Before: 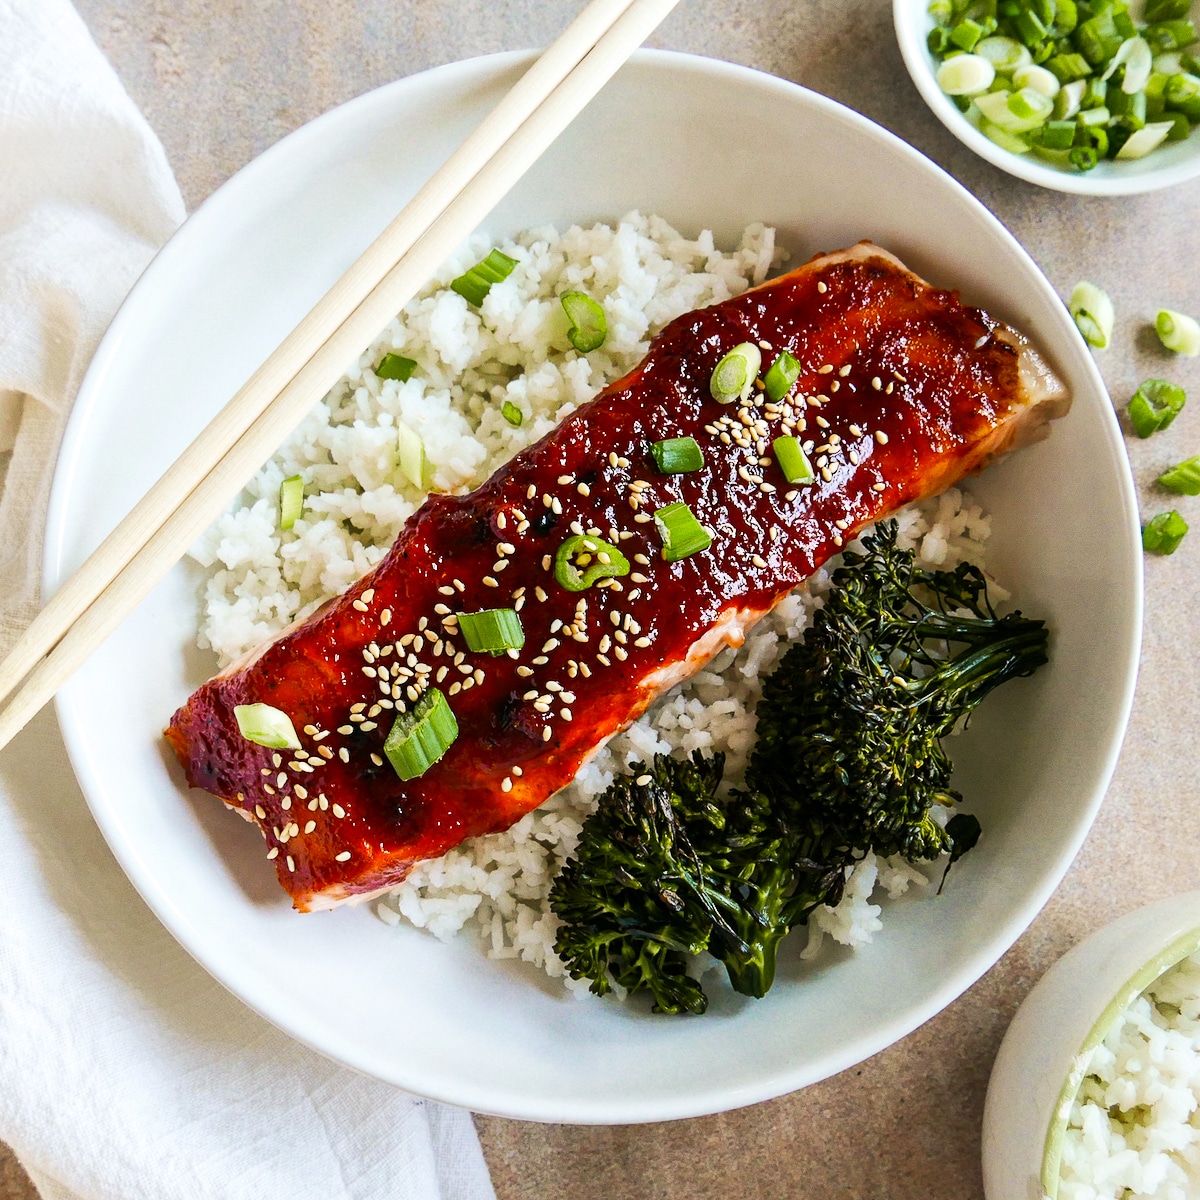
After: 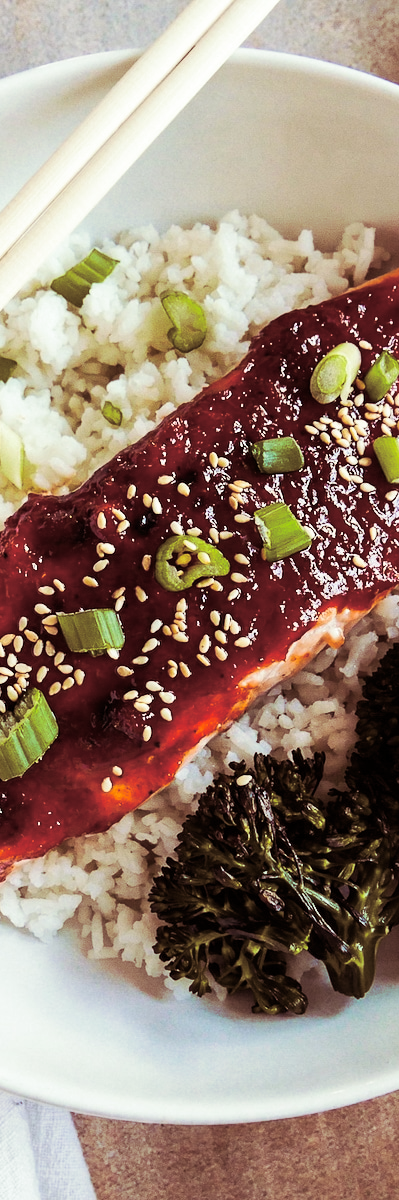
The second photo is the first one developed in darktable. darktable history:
split-toning: on, module defaults
crop: left 33.36%, right 33.36%
